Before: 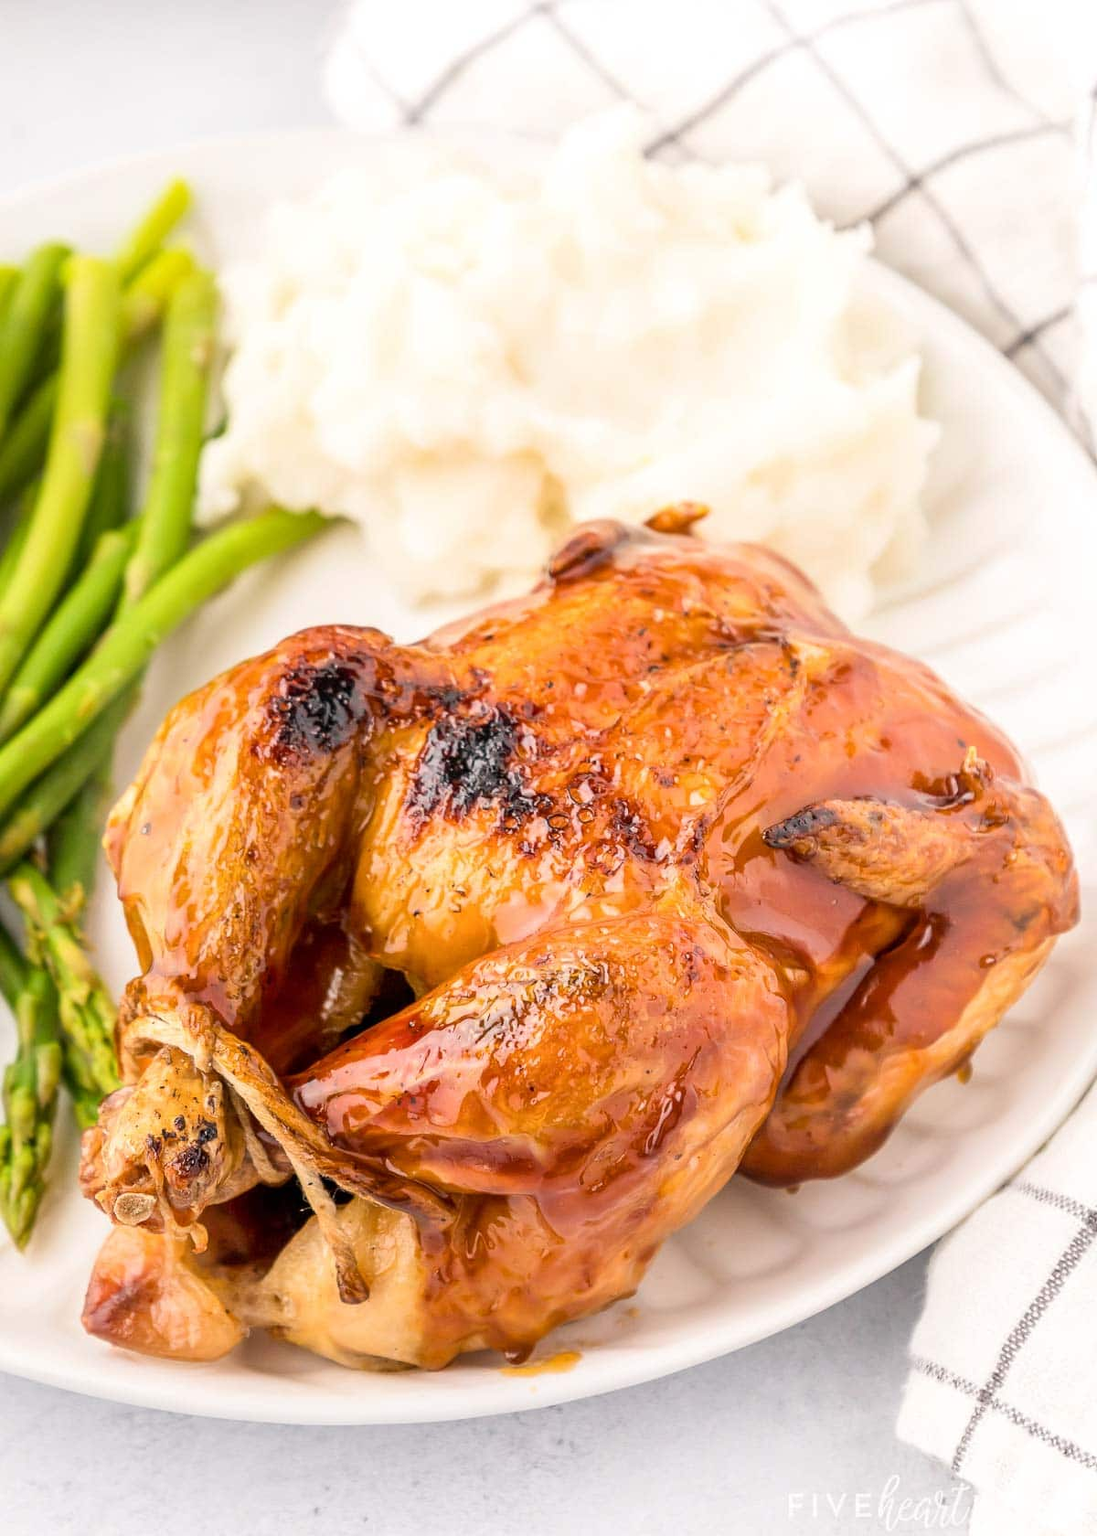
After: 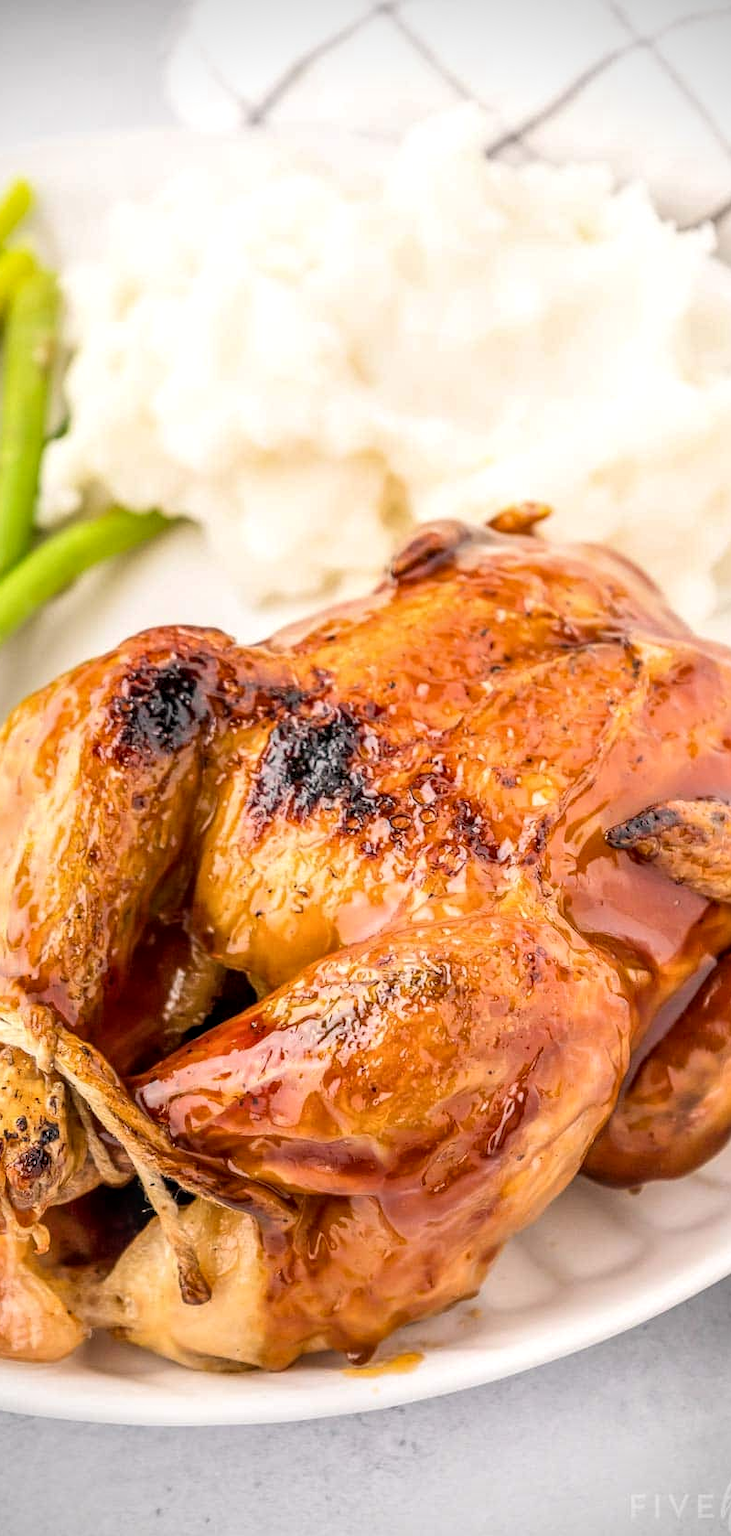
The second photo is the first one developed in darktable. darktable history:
crop and rotate: left 14.428%, right 18.904%
vignetting: fall-off start 87.54%, fall-off radius 25.53%, unbound false
local contrast: on, module defaults
